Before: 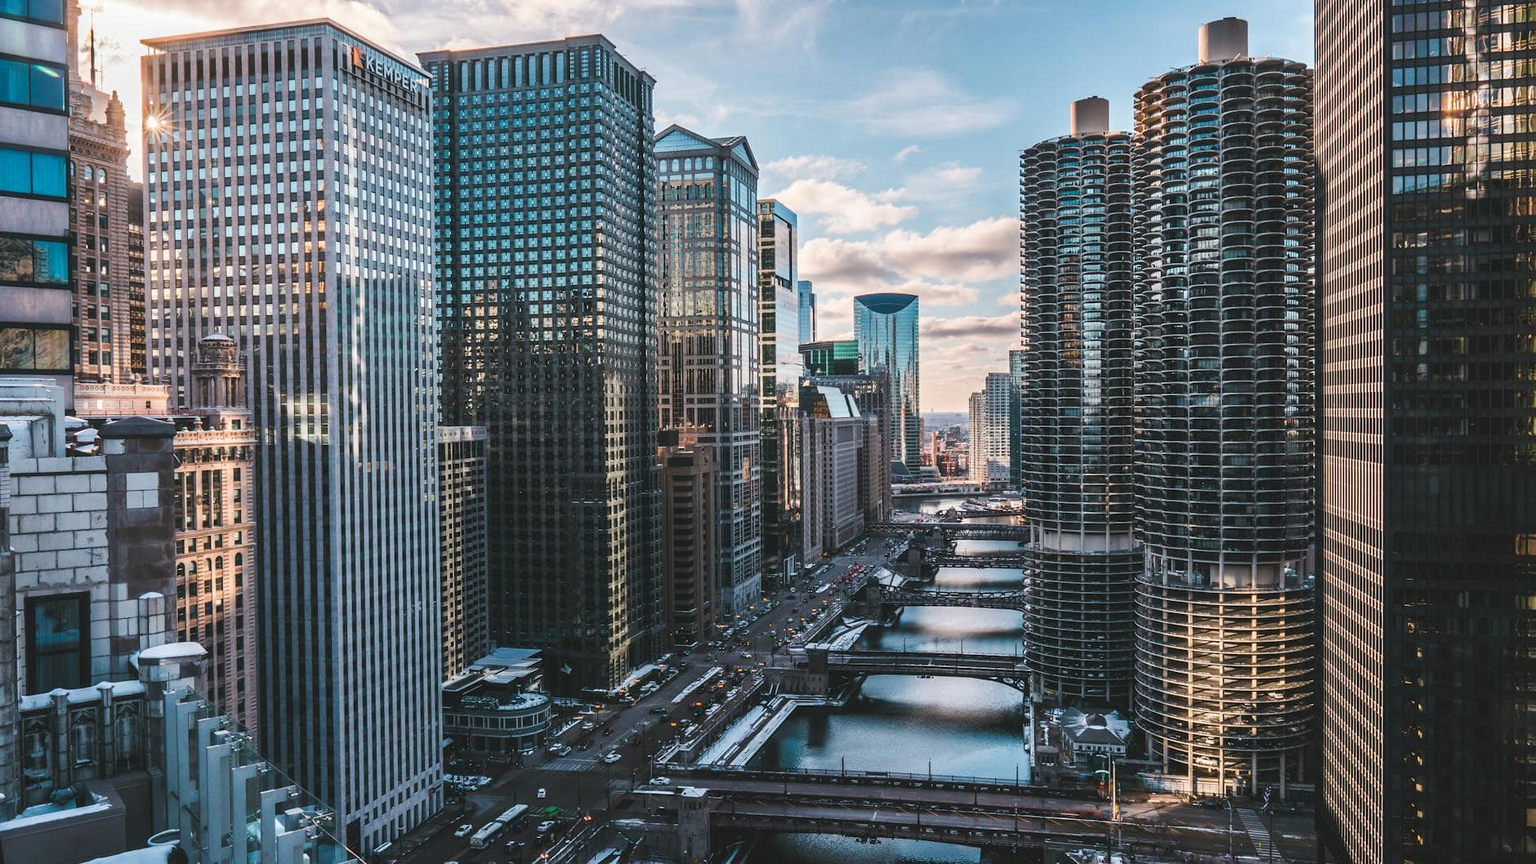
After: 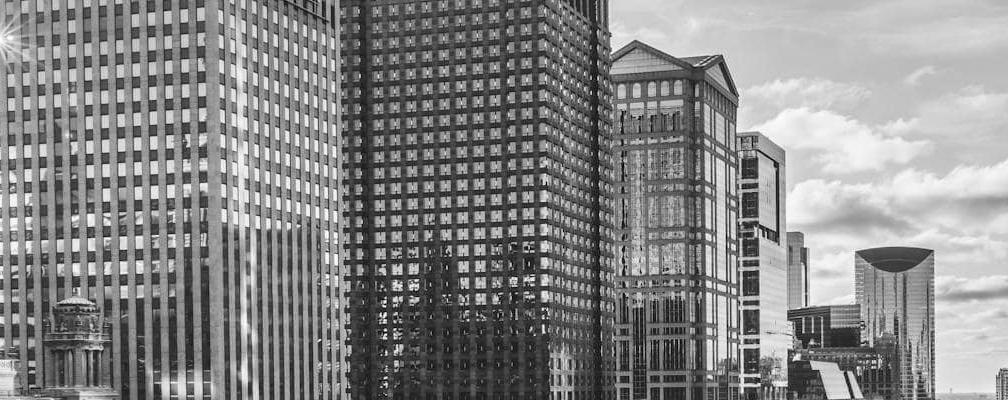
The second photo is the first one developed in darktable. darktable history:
monochrome: a 16.01, b -2.65, highlights 0.52
crop: left 10.121%, top 10.631%, right 36.218%, bottom 51.526%
